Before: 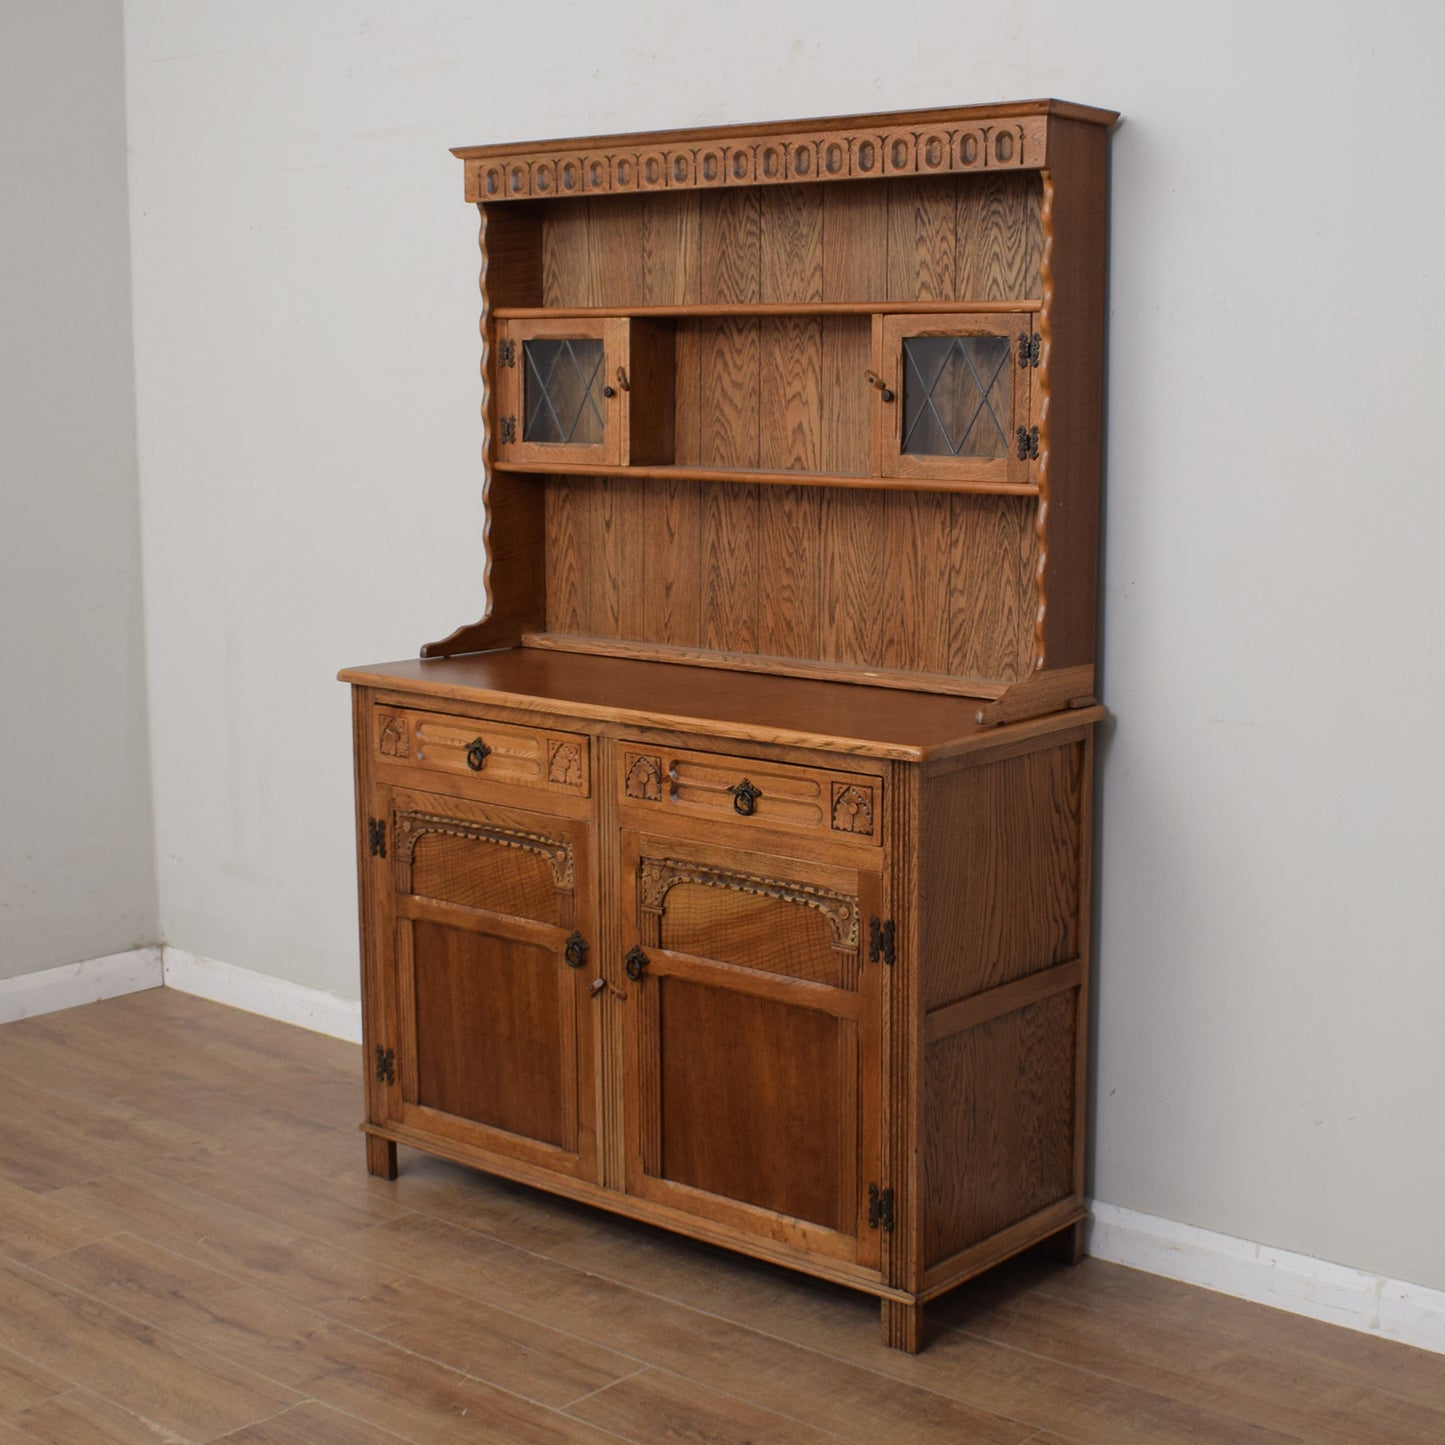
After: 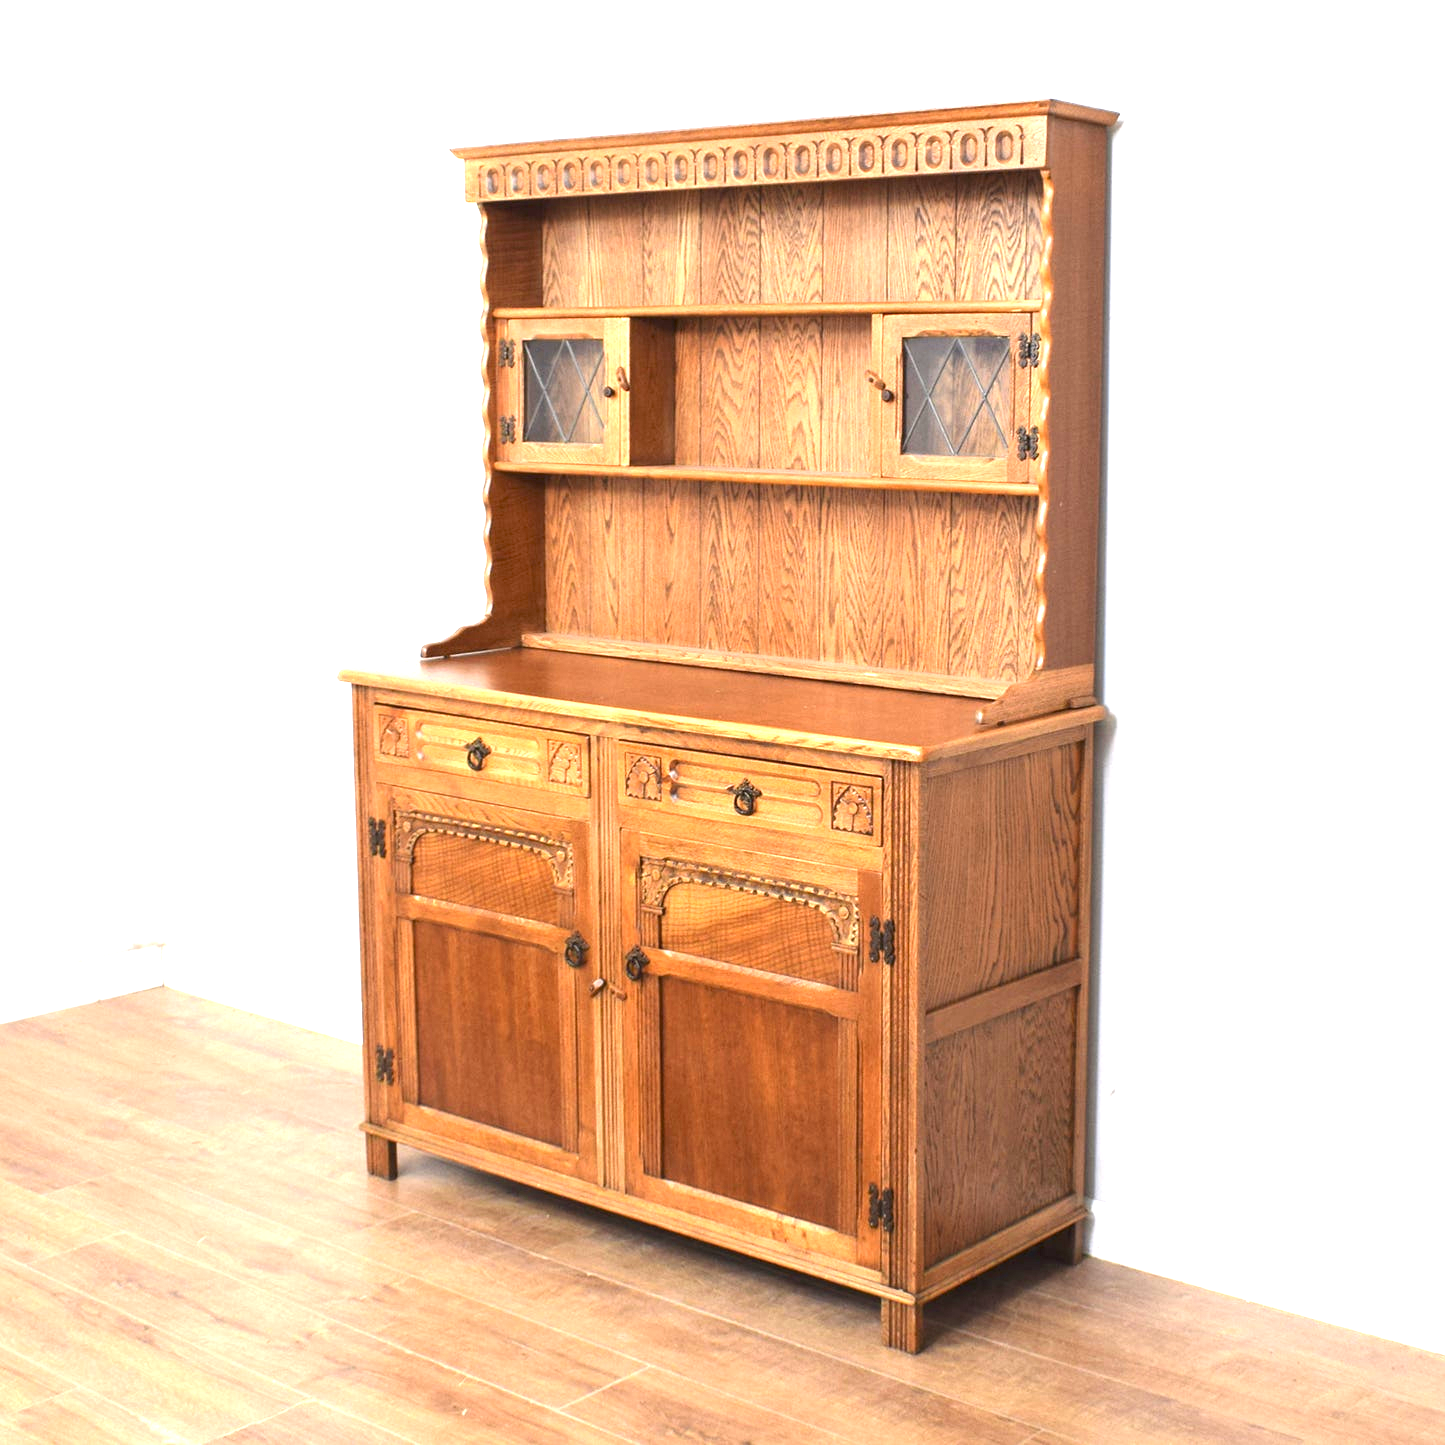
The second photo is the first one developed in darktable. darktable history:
exposure: exposure 2.254 EV, compensate highlight preservation false
